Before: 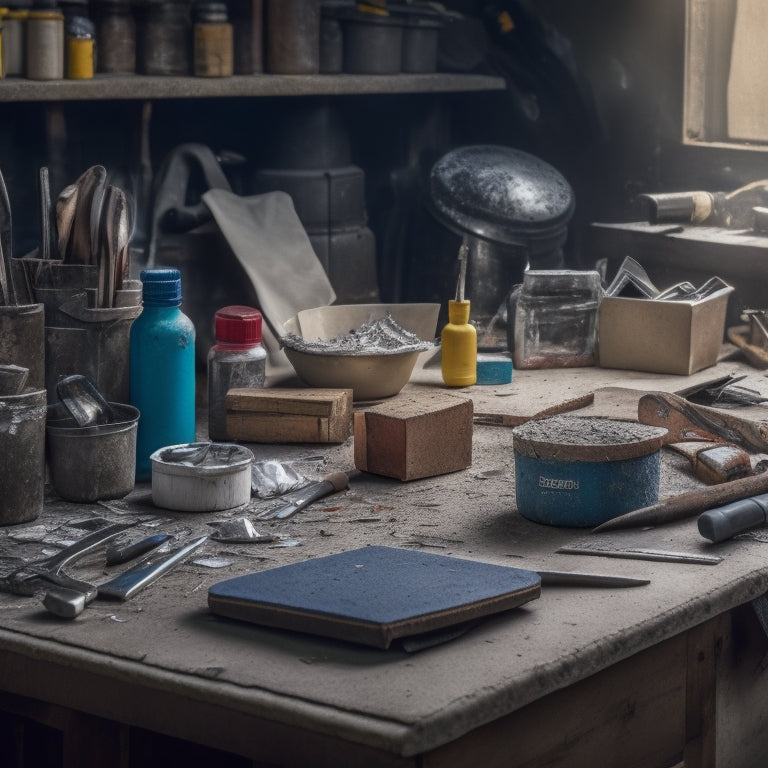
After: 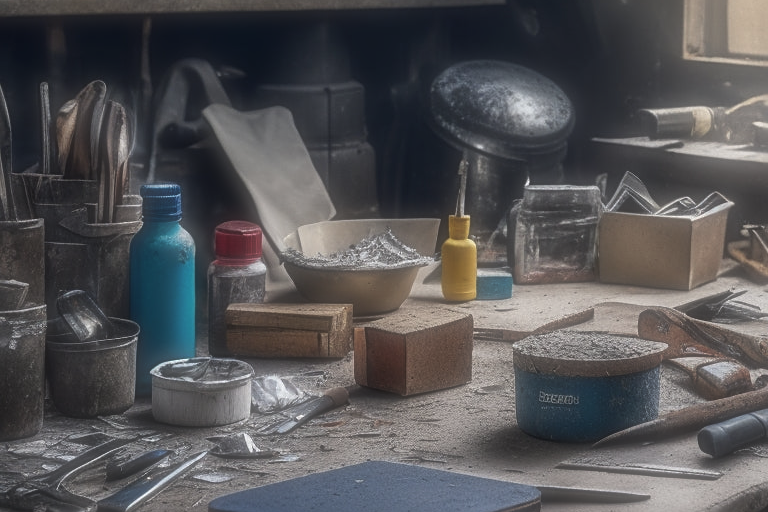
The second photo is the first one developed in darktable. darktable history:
sharpen: on, module defaults
crop: top 11.166%, bottom 22.168%
soften: size 60.24%, saturation 65.46%, brightness 0.506 EV, mix 25.7%
